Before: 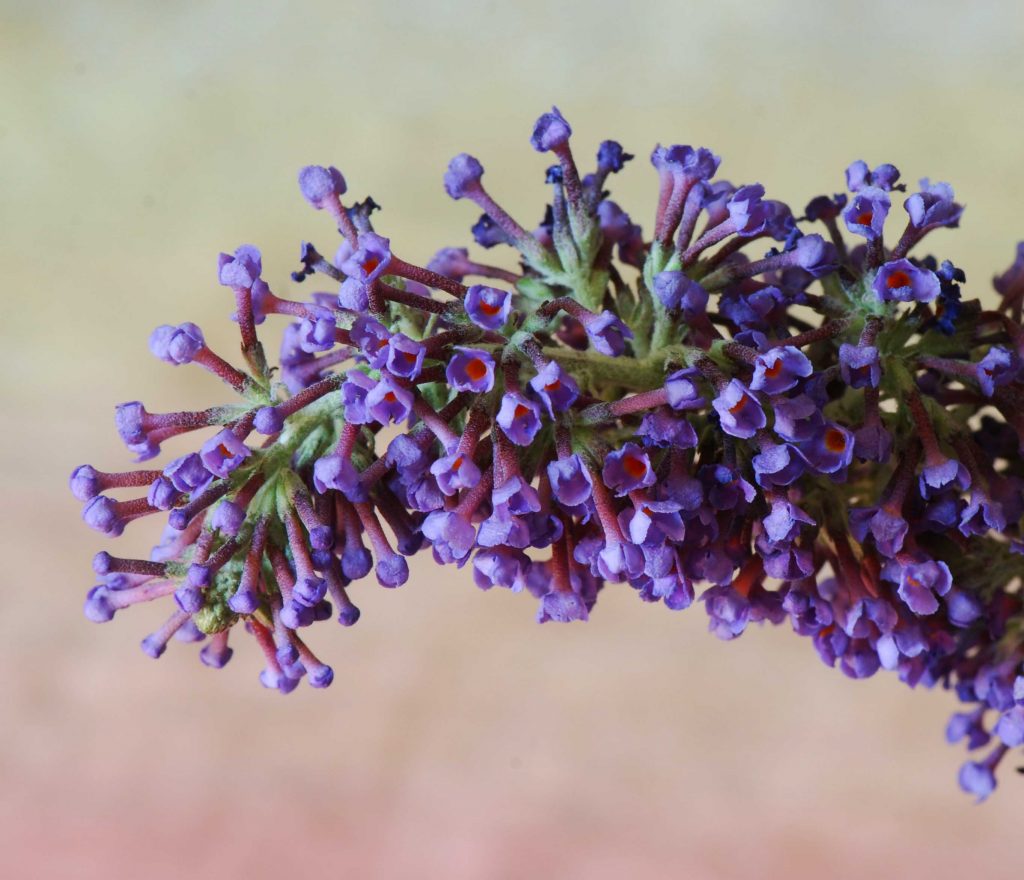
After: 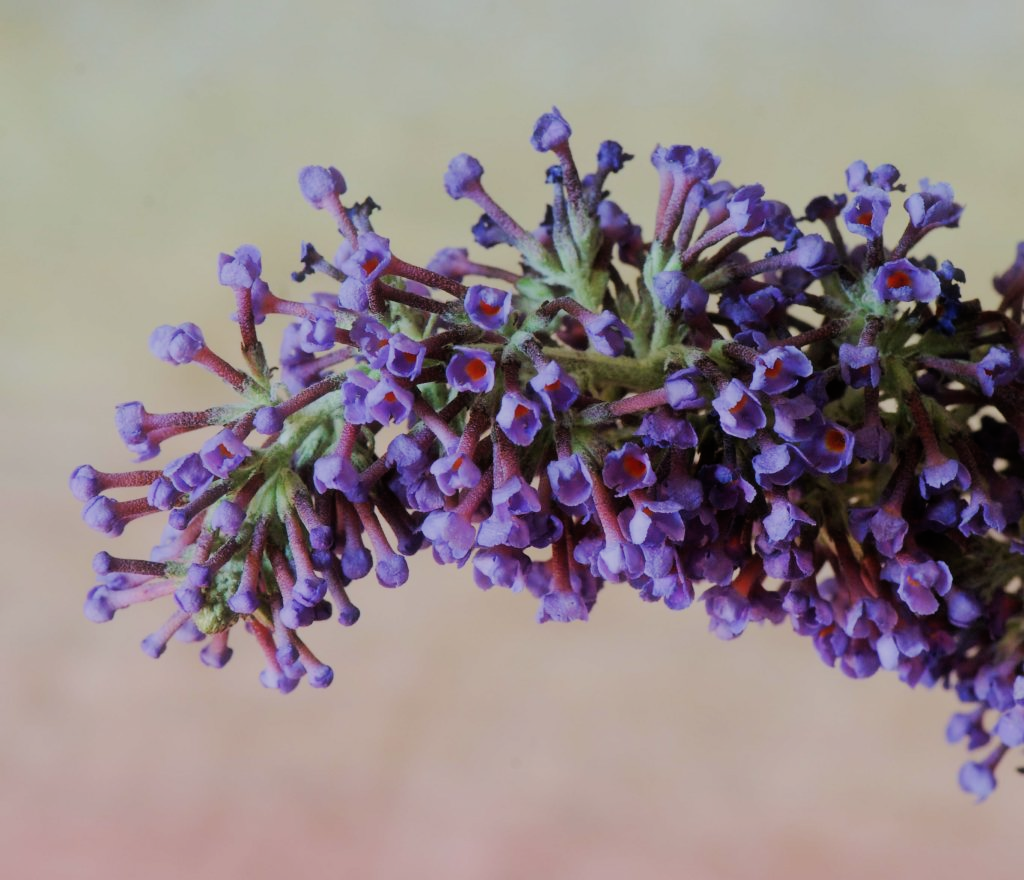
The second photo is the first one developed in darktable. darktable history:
filmic rgb: black relative exposure -7.65 EV, white relative exposure 4.56 EV, hardness 3.61
haze removal: strength -0.064, compatibility mode true, adaptive false
shadows and highlights: radius 333.64, shadows 65.28, highlights 5.23, compress 87.77%, soften with gaussian
